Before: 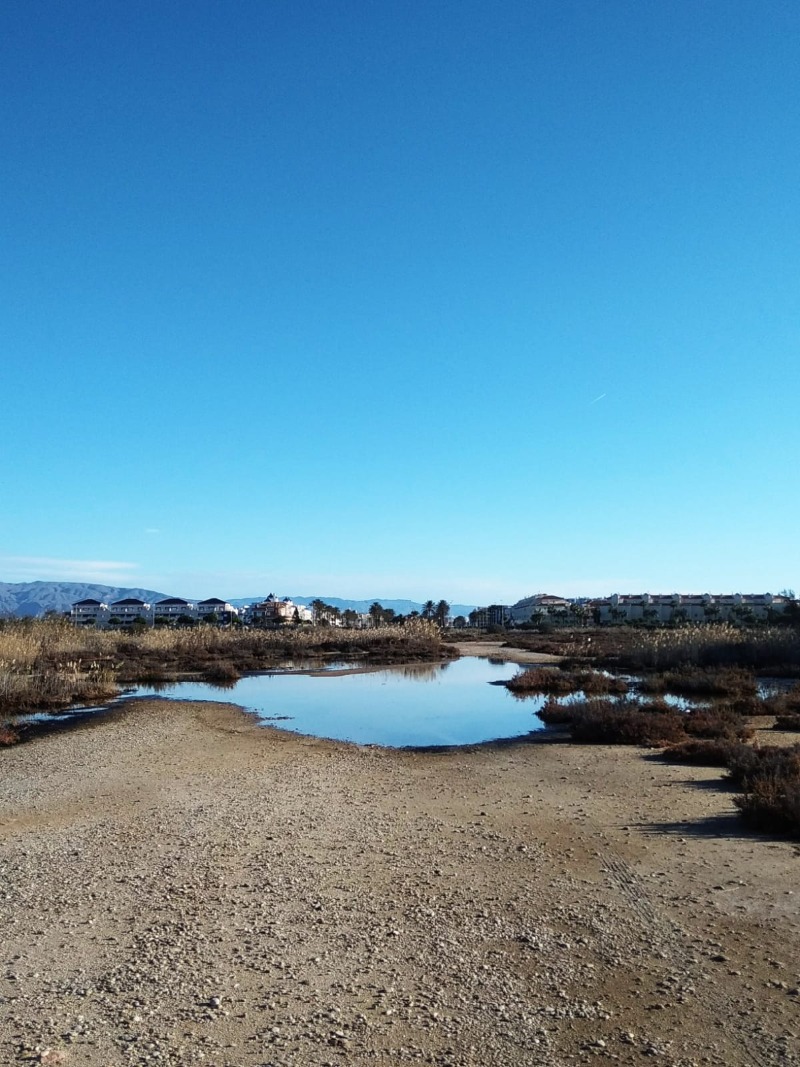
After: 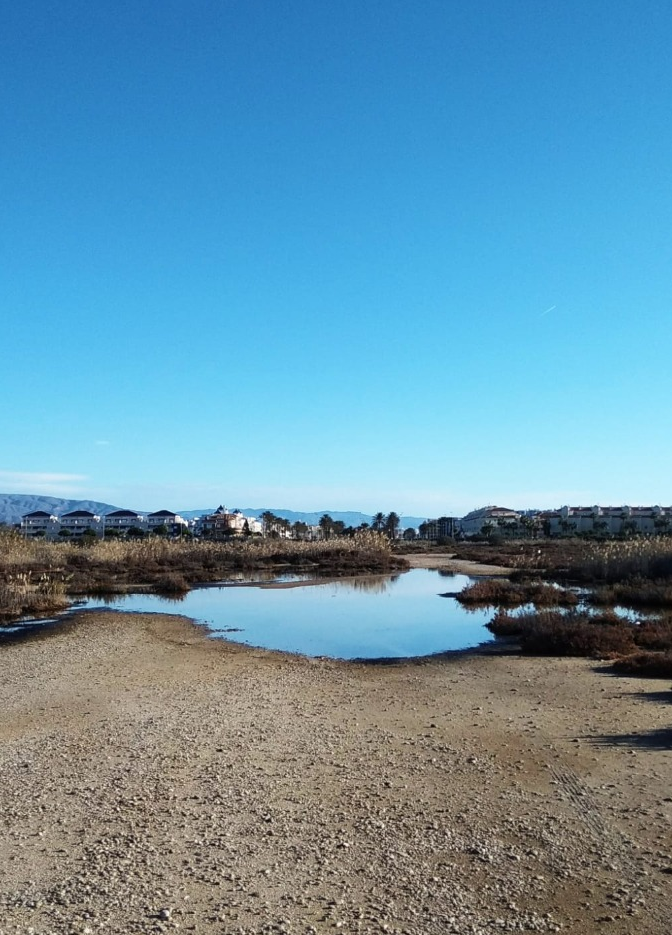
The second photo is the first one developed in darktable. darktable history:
crop: left 6.367%, top 8.26%, right 9.551%, bottom 4.031%
